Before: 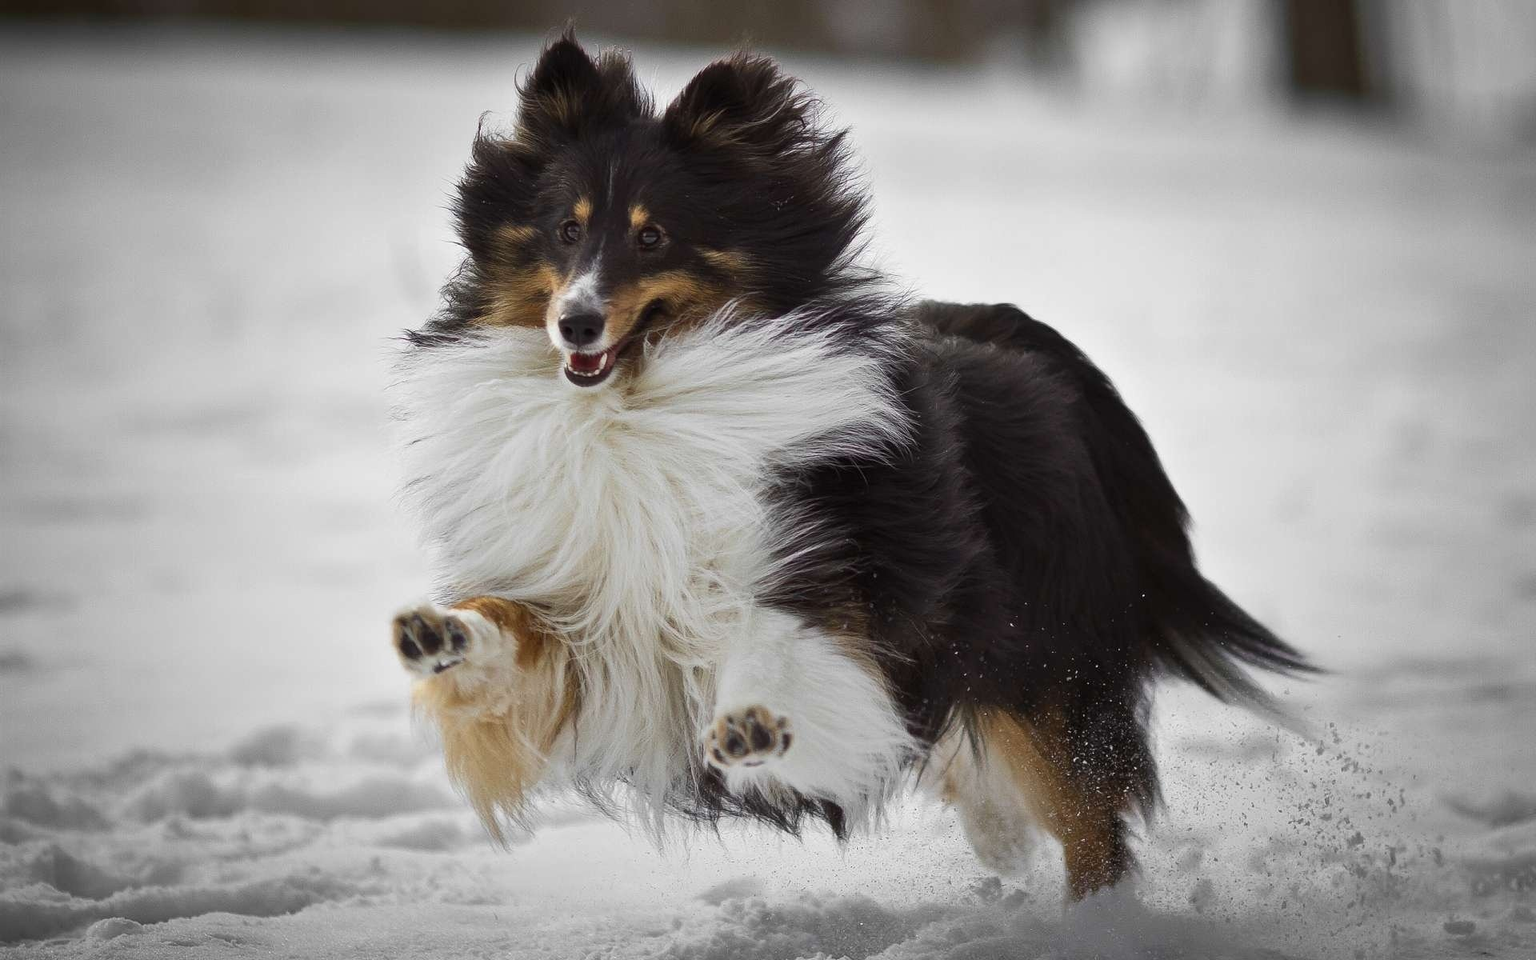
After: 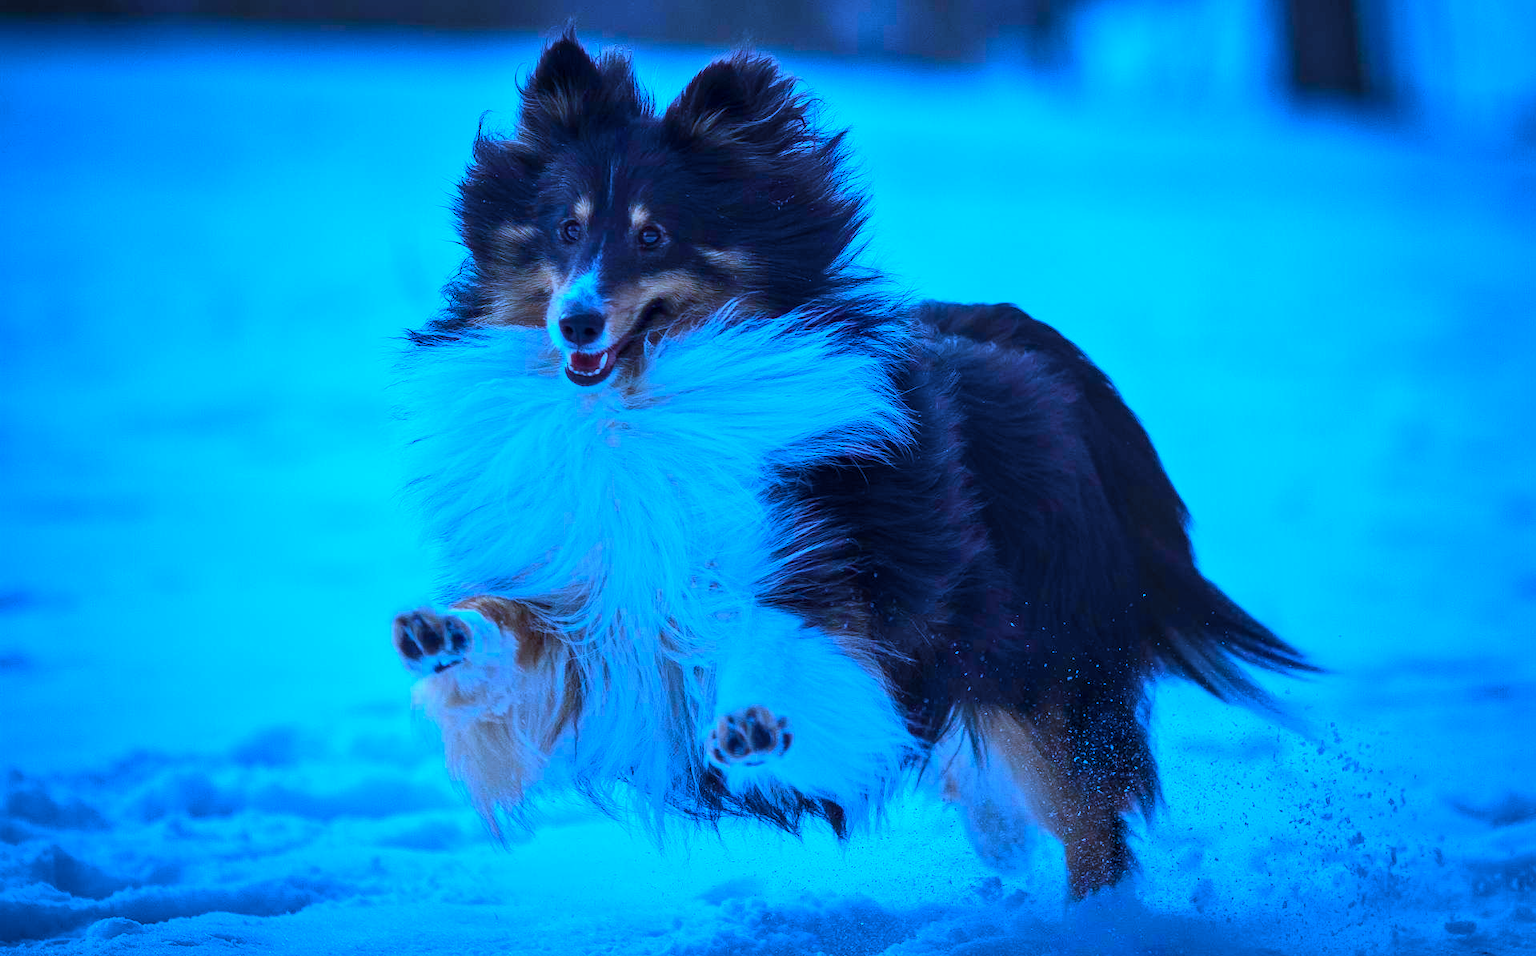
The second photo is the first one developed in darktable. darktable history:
local contrast: on, module defaults
crop: top 0.164%, bottom 0.174%
color calibration: gray › normalize channels true, illuminant as shot in camera, x 0.483, y 0.431, temperature 2430.71 K, gamut compression 0.014
color balance rgb: highlights gain › chroma 3.006%, highlights gain › hue 78.52°, perceptual saturation grading › global saturation 19.918%, global vibrance 20%
